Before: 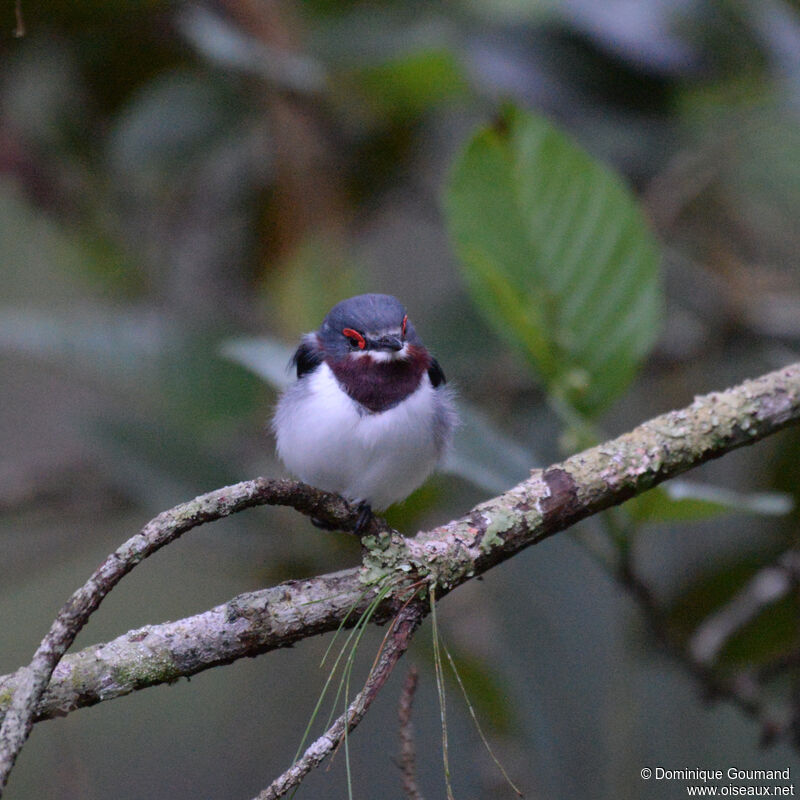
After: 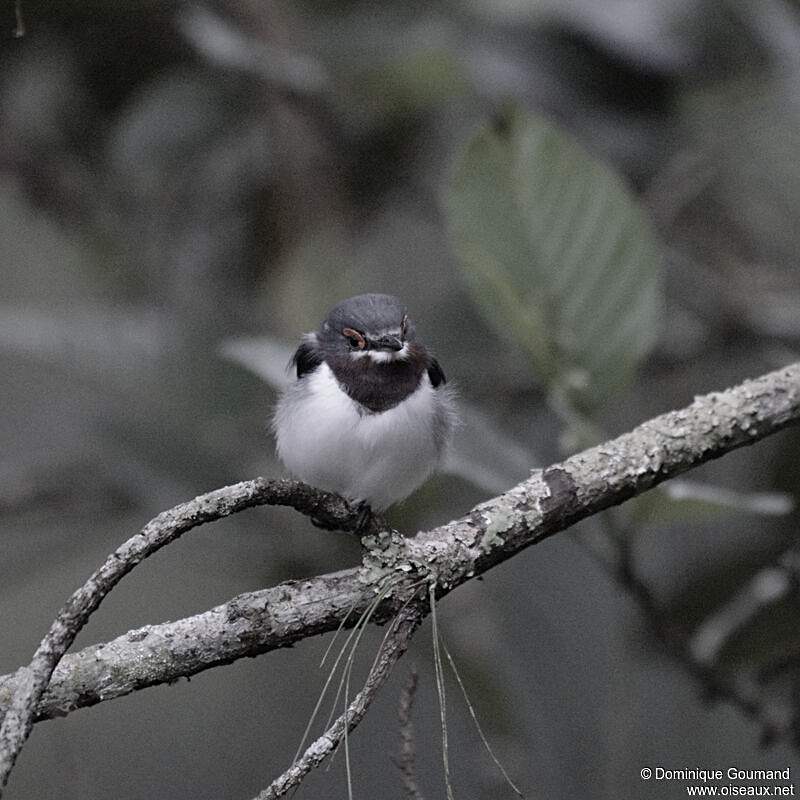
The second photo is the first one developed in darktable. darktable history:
color correction: highlights b* -0.022, saturation 0.262
sharpen: on, module defaults
